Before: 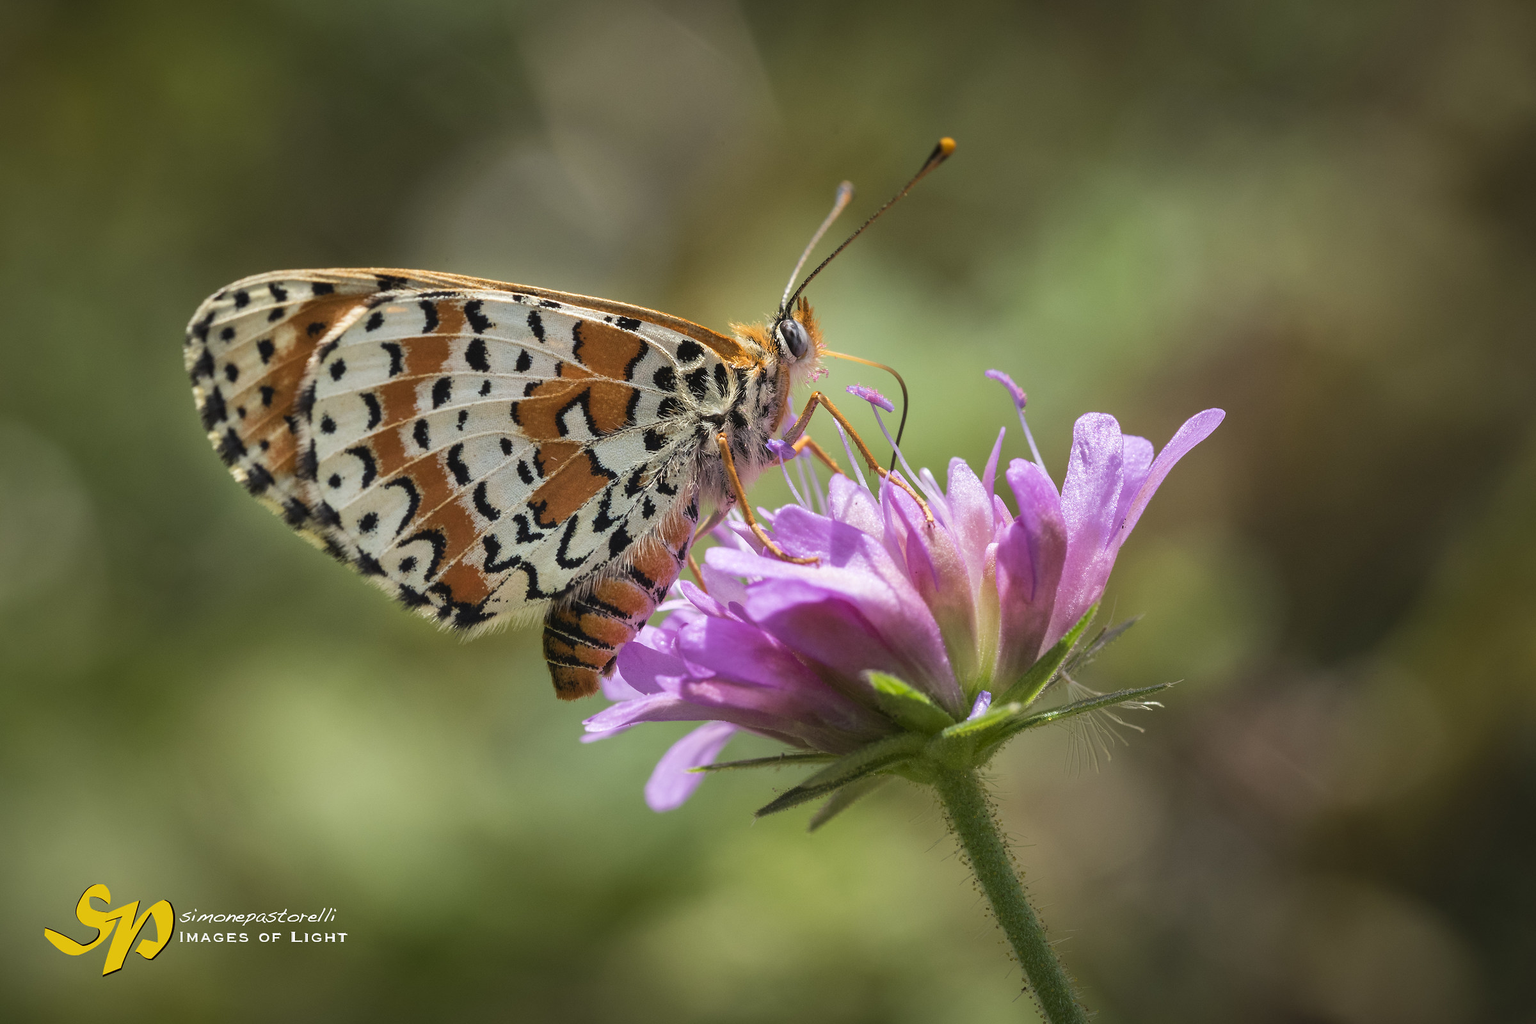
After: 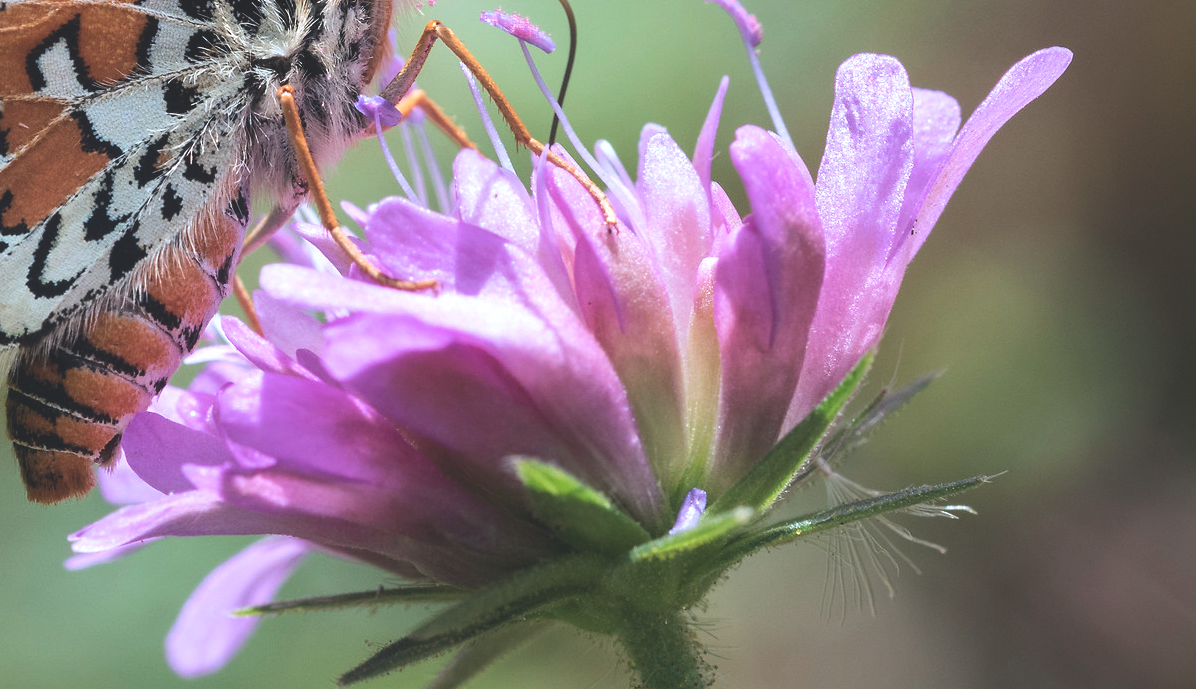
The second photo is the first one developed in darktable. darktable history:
crop: left 35.103%, top 36.951%, right 15.052%, bottom 19.982%
color correction: highlights a* -1.87, highlights b* -18.17
exposure: black level correction -0.024, exposure -0.118 EV, compensate highlight preservation false
tone equalizer: -8 EV -0.418 EV, -7 EV -0.397 EV, -6 EV -0.315 EV, -5 EV -0.255 EV, -3 EV 0.229 EV, -2 EV 0.351 EV, -1 EV 0.375 EV, +0 EV 0.447 EV, edges refinement/feathering 500, mask exposure compensation -1.57 EV, preserve details guided filter
